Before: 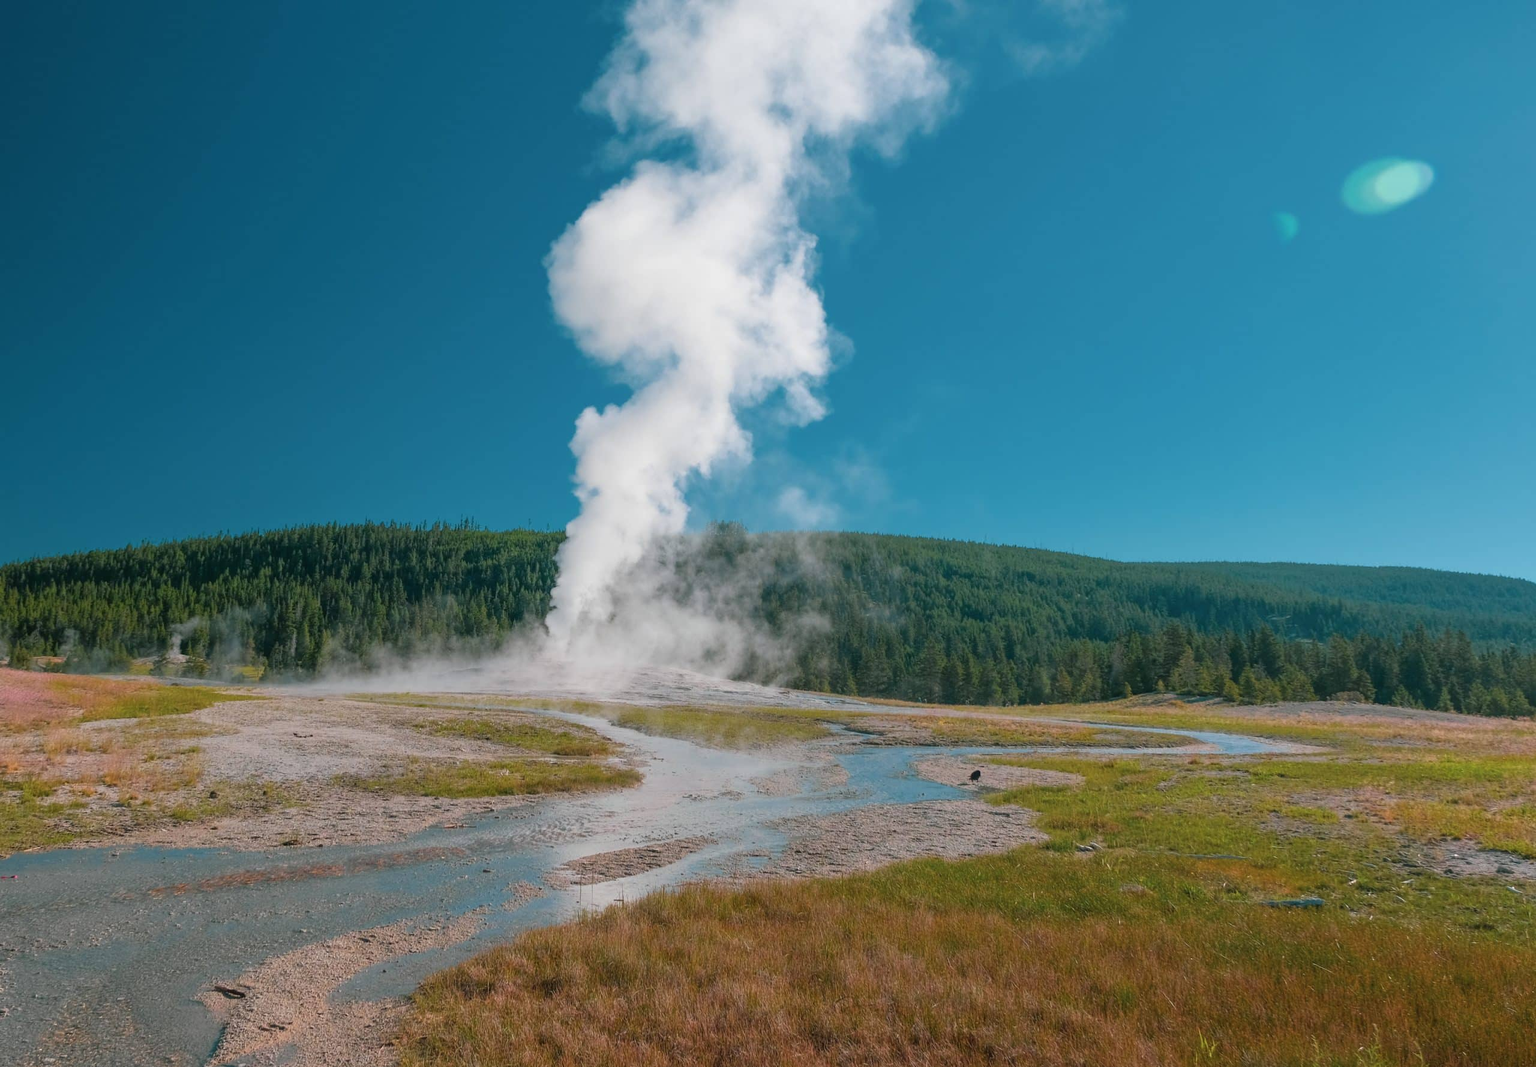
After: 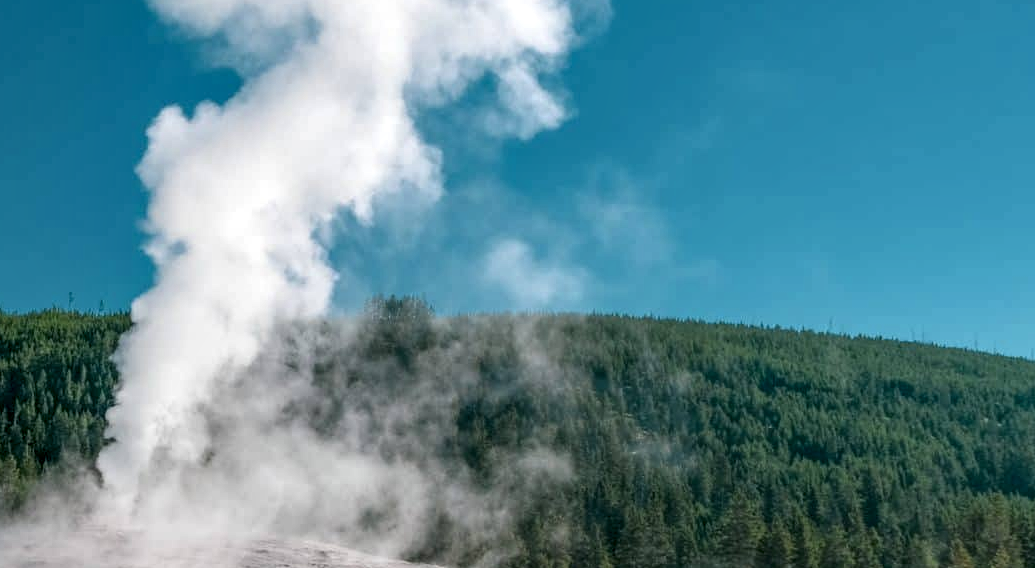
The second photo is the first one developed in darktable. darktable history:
local contrast: highlights 60%, shadows 60%, detail 160%
crop: left 31.751%, top 32.172%, right 27.8%, bottom 35.83%
tone equalizer: on, module defaults
